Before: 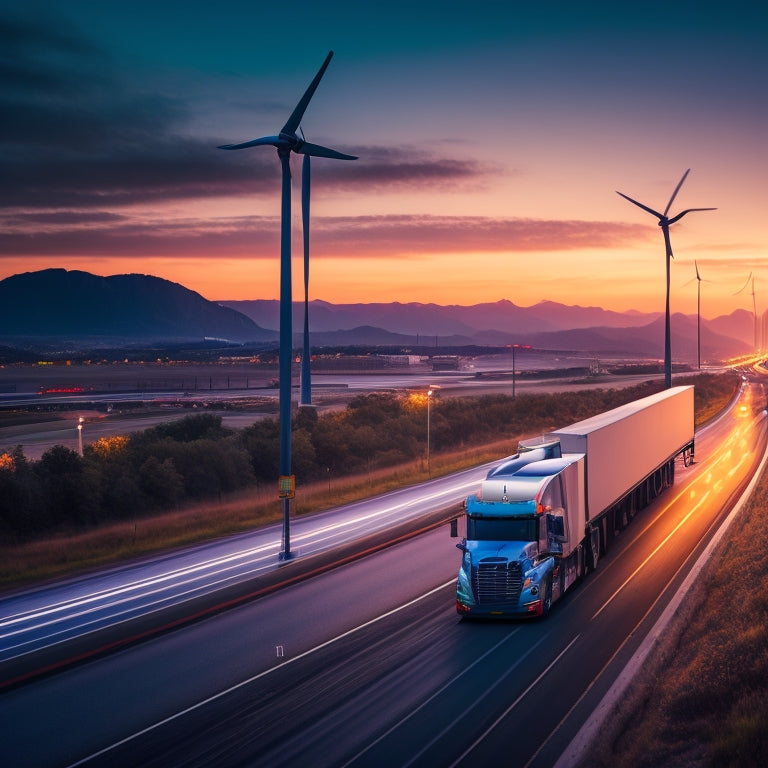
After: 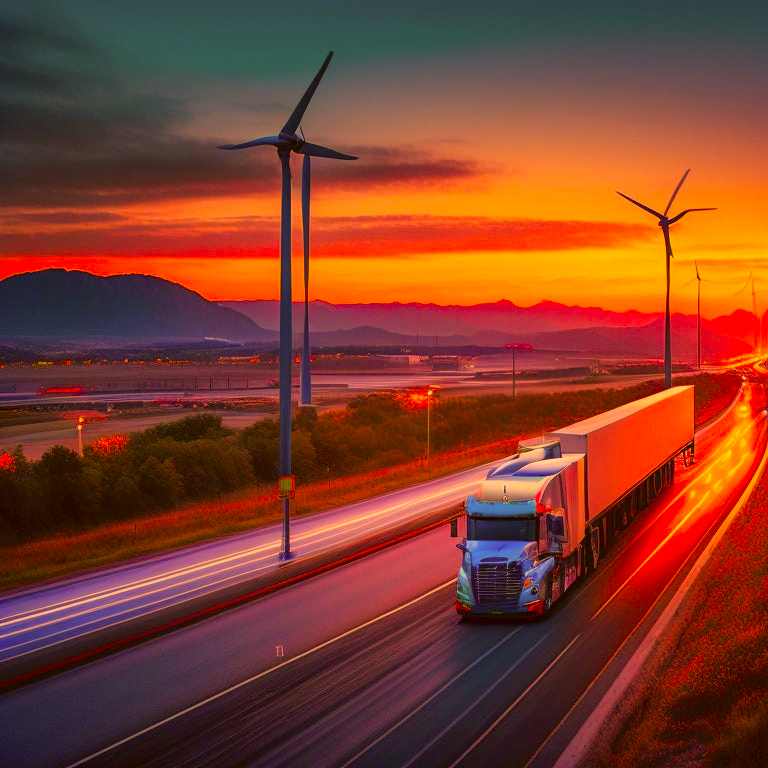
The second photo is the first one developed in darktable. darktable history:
shadows and highlights: on, module defaults
color correction: highlights a* 10.91, highlights b* 30.08, shadows a* 2.64, shadows b* 18.26, saturation 1.74
